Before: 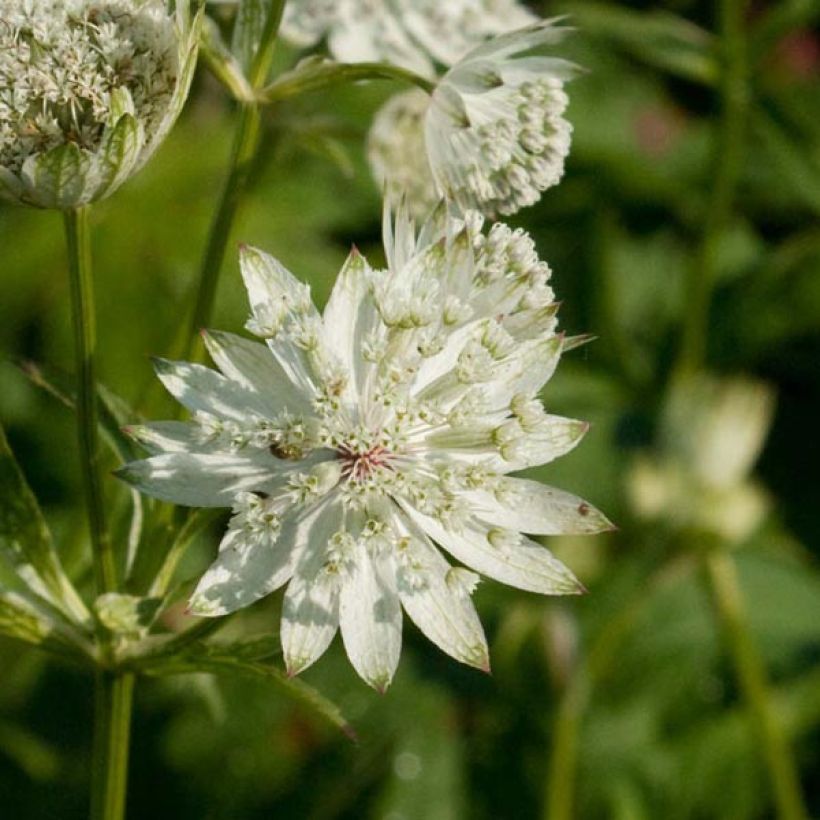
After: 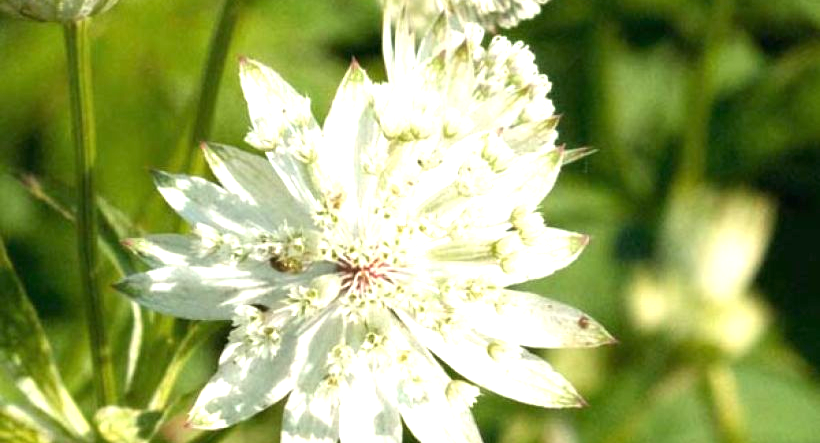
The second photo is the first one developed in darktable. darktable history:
exposure: black level correction 0, exposure 1.199 EV, compensate highlight preservation false
crop and rotate: top 22.887%, bottom 23.058%
